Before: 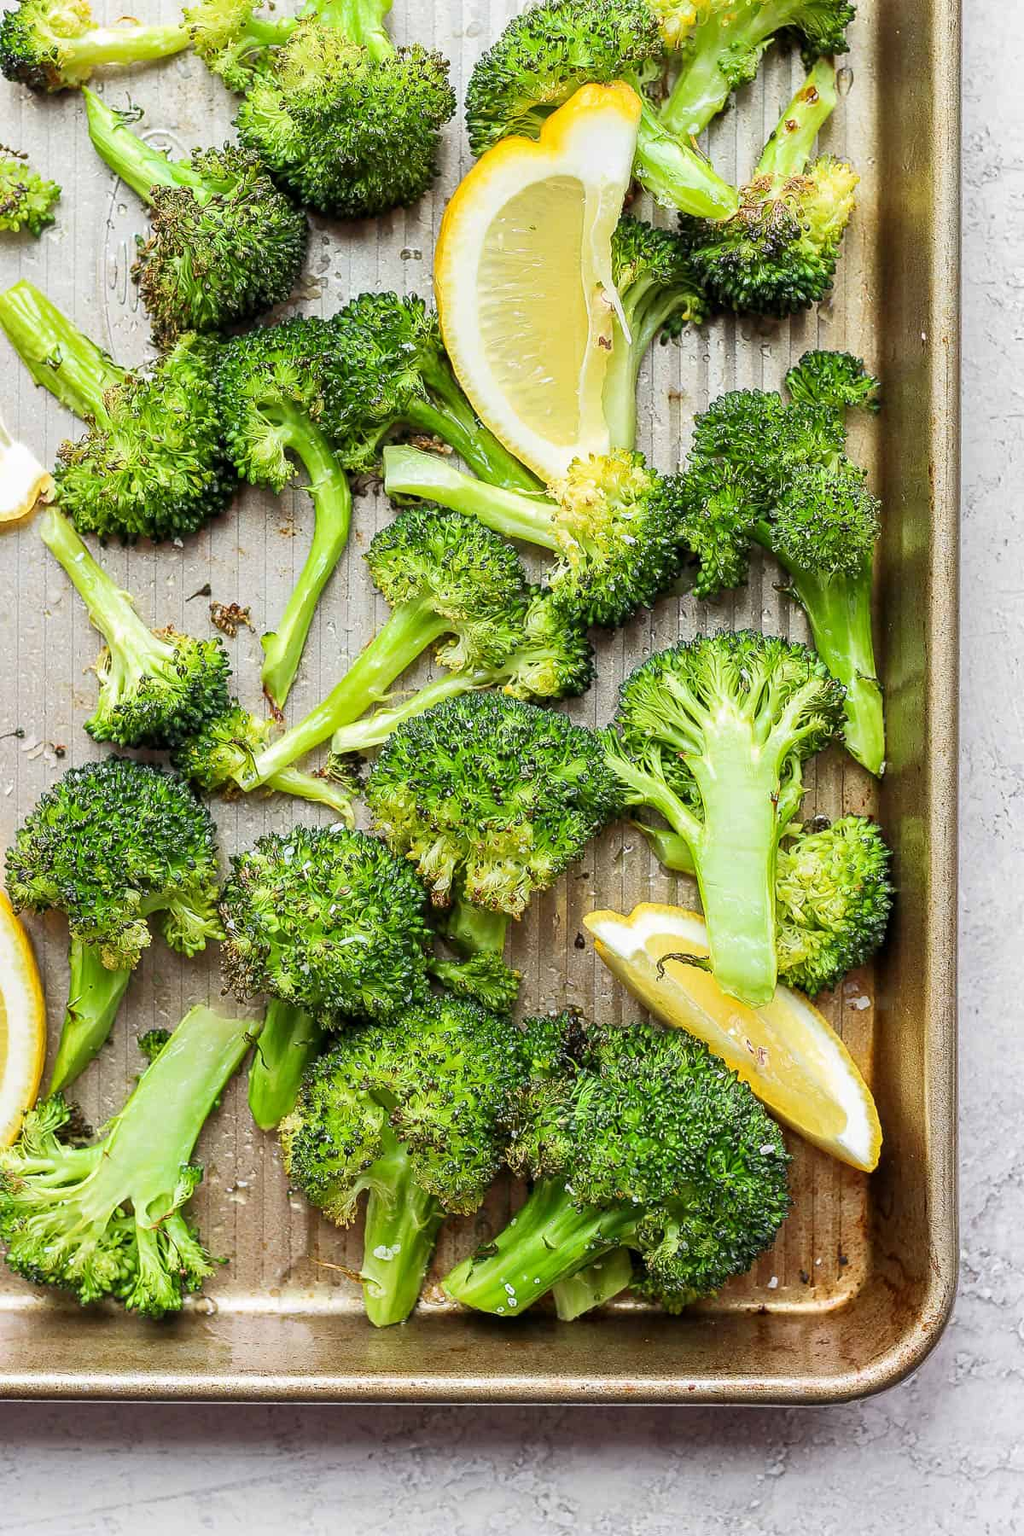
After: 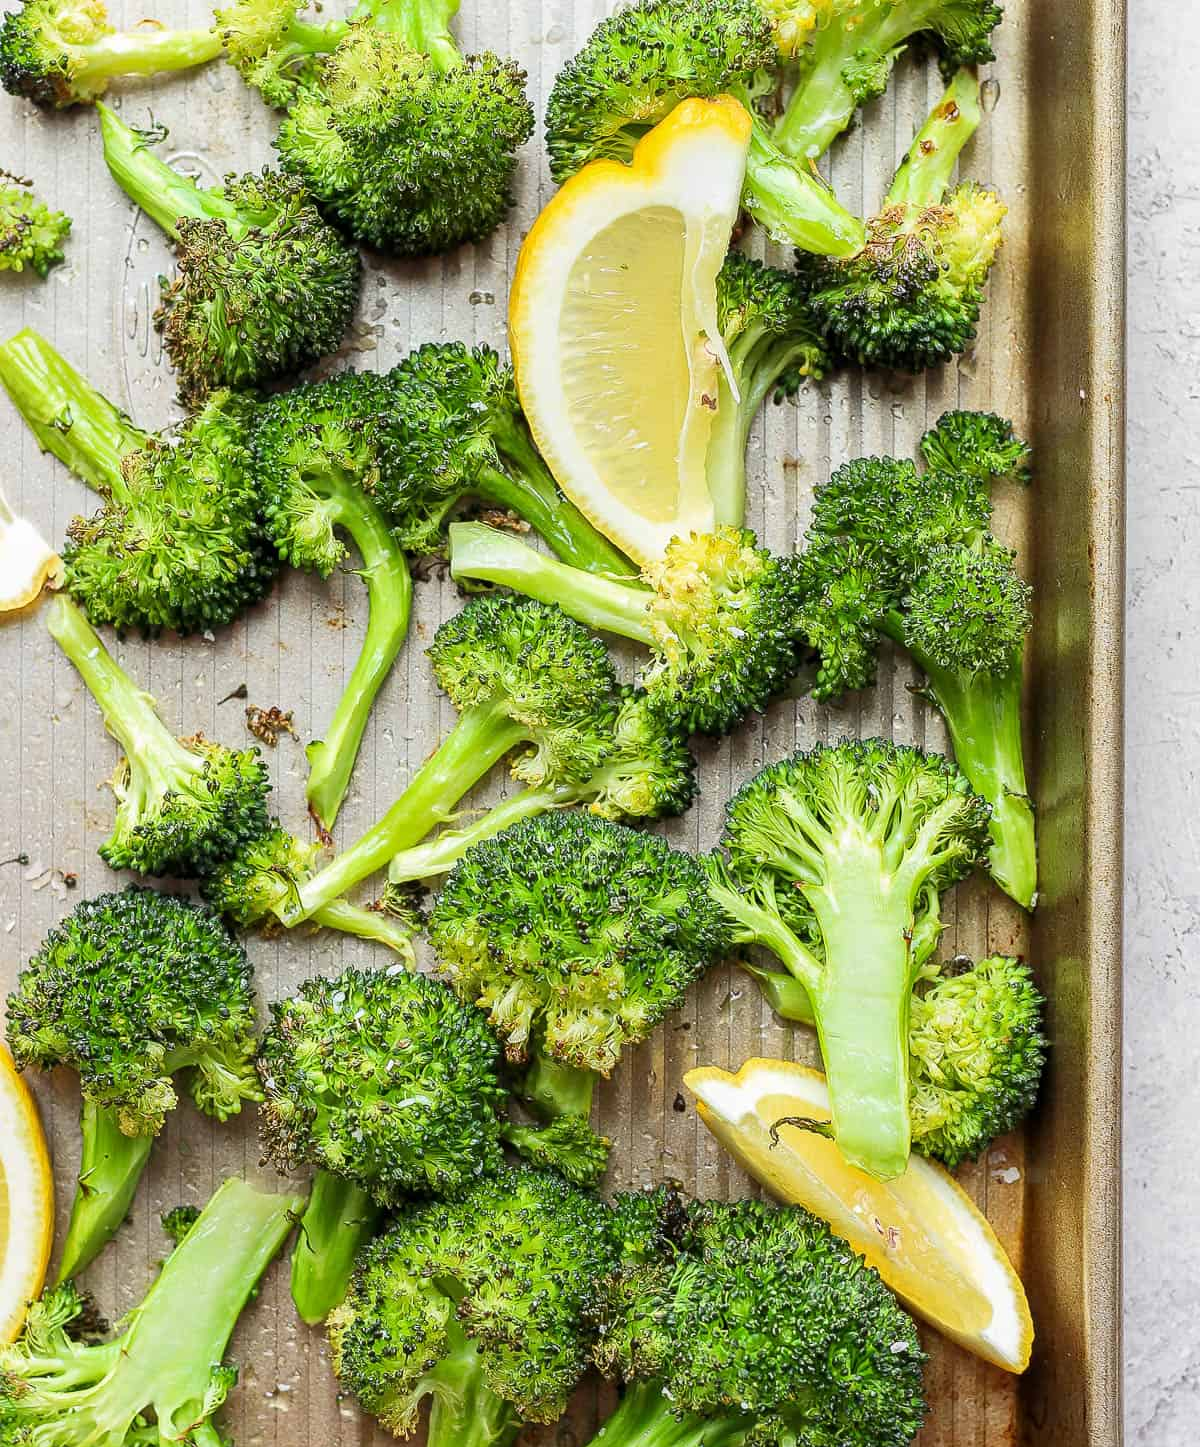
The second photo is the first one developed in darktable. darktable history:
crop: bottom 19.594%
